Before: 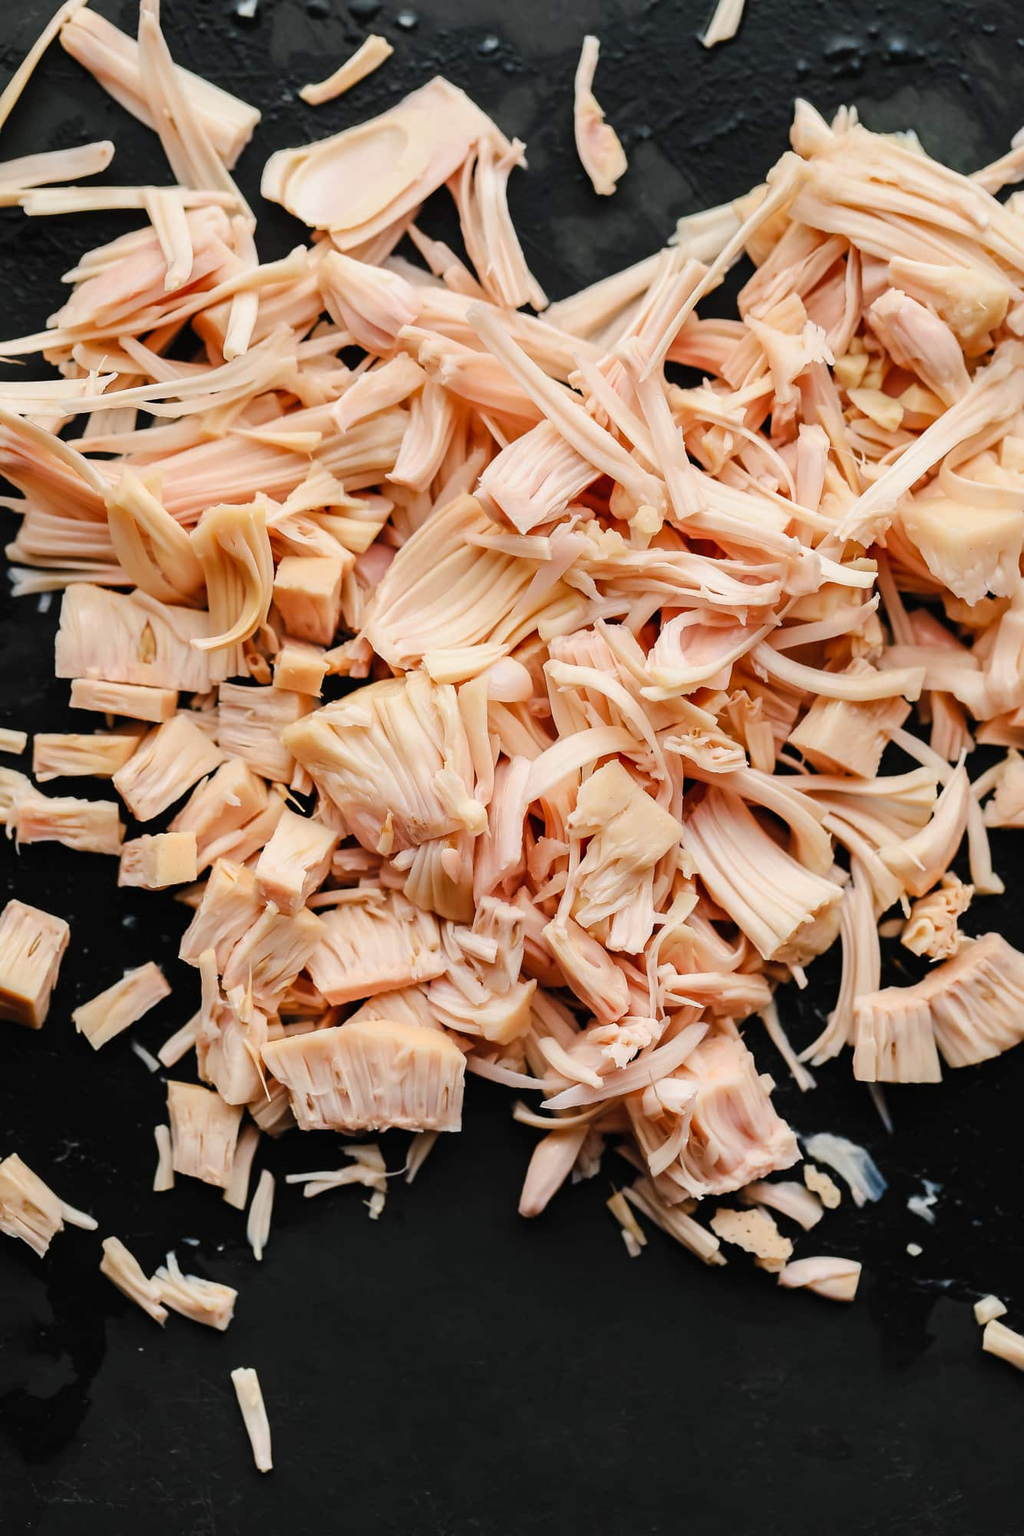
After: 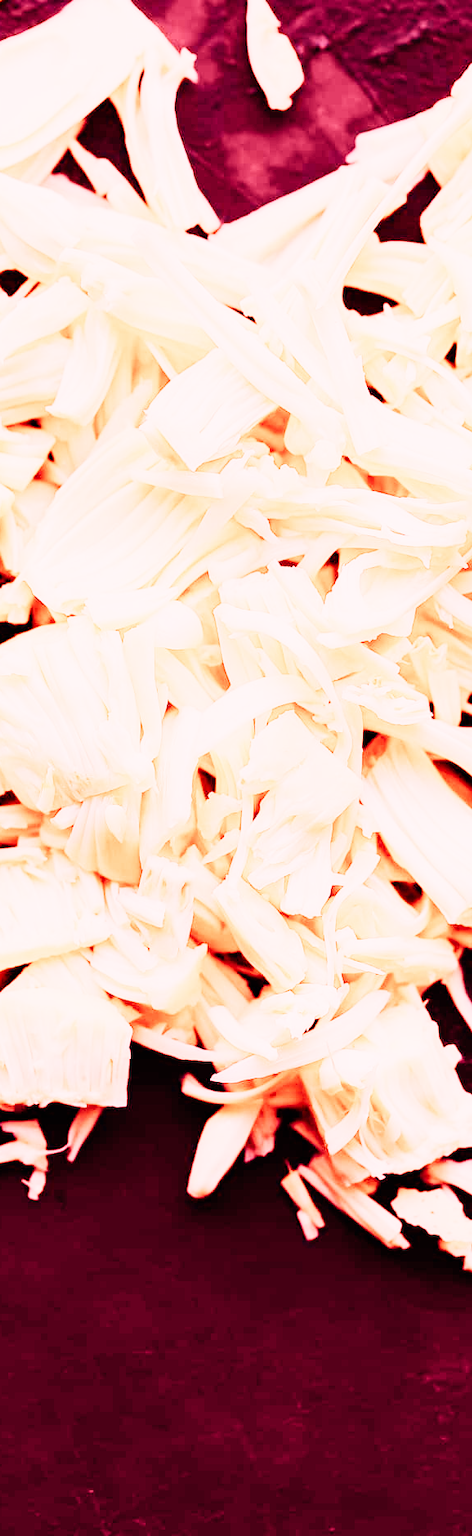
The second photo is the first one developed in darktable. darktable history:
sigmoid: contrast 1.6, skew -0.2, preserve hue 0%, red attenuation 0.1, red rotation 0.035, green attenuation 0.1, green rotation -0.017, blue attenuation 0.15, blue rotation -0.052, base primaries Rec2020
crop: left 33.452%, top 6.025%, right 23.155%
white balance: red 4.26, blue 1.802
